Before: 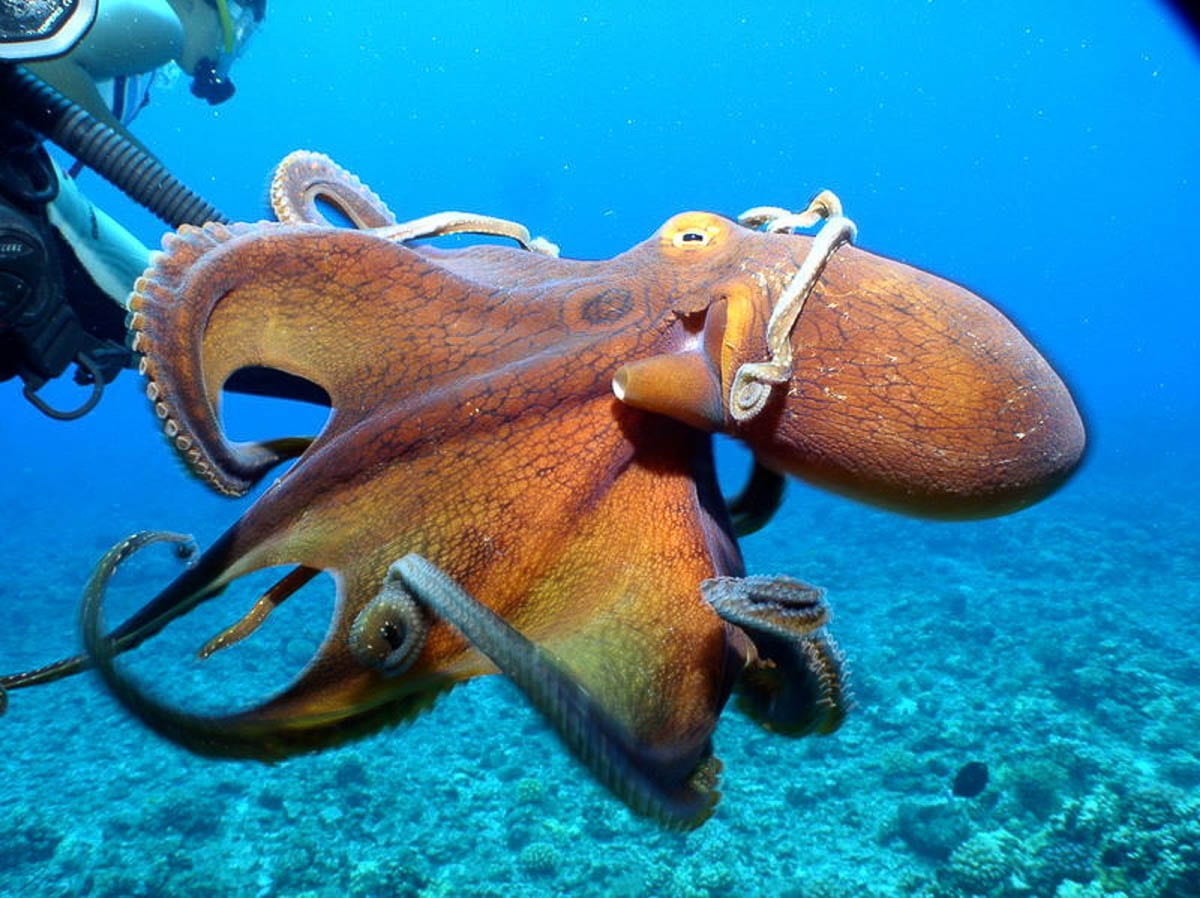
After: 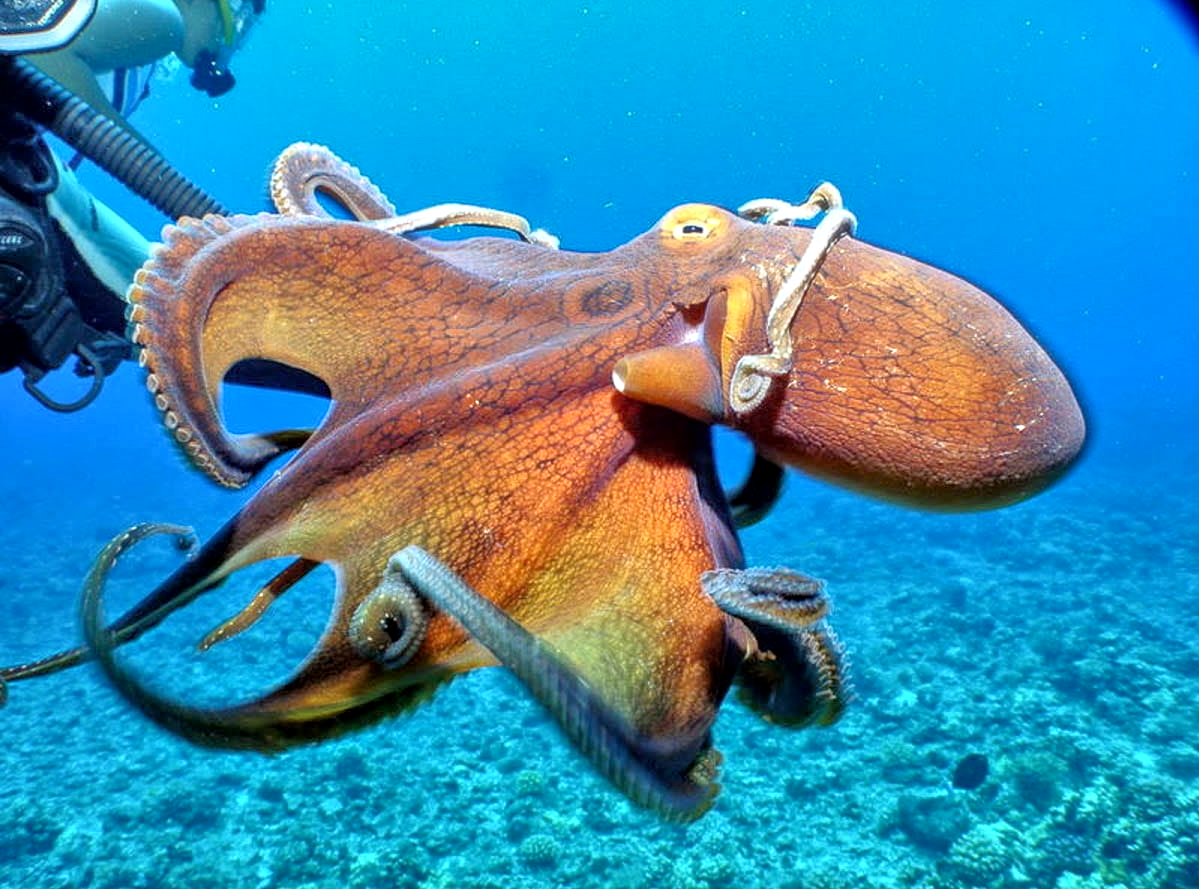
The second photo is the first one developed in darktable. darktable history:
shadows and highlights: highlights color adjustment 0.452%, soften with gaussian
crop: top 0.966%, right 0.05%
local contrast: on, module defaults
tone equalizer: -7 EV 0.141 EV, -6 EV 0.633 EV, -5 EV 1.18 EV, -4 EV 1.29 EV, -3 EV 1.17 EV, -2 EV 0.6 EV, -1 EV 0.149 EV, mask exposure compensation -0.503 EV
